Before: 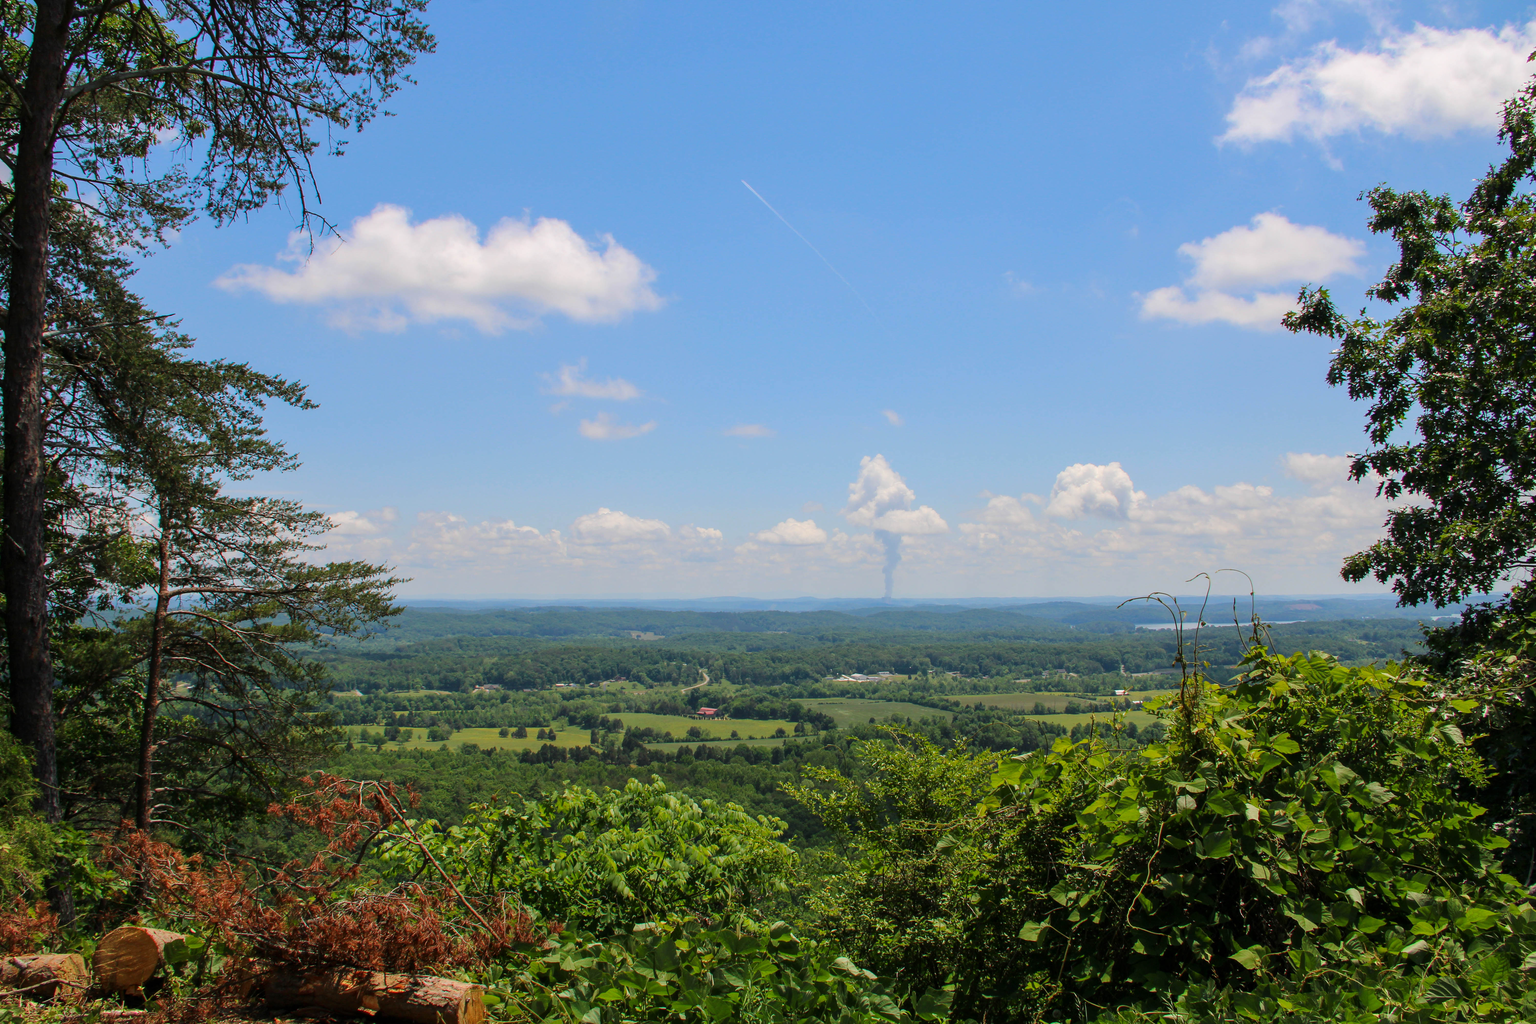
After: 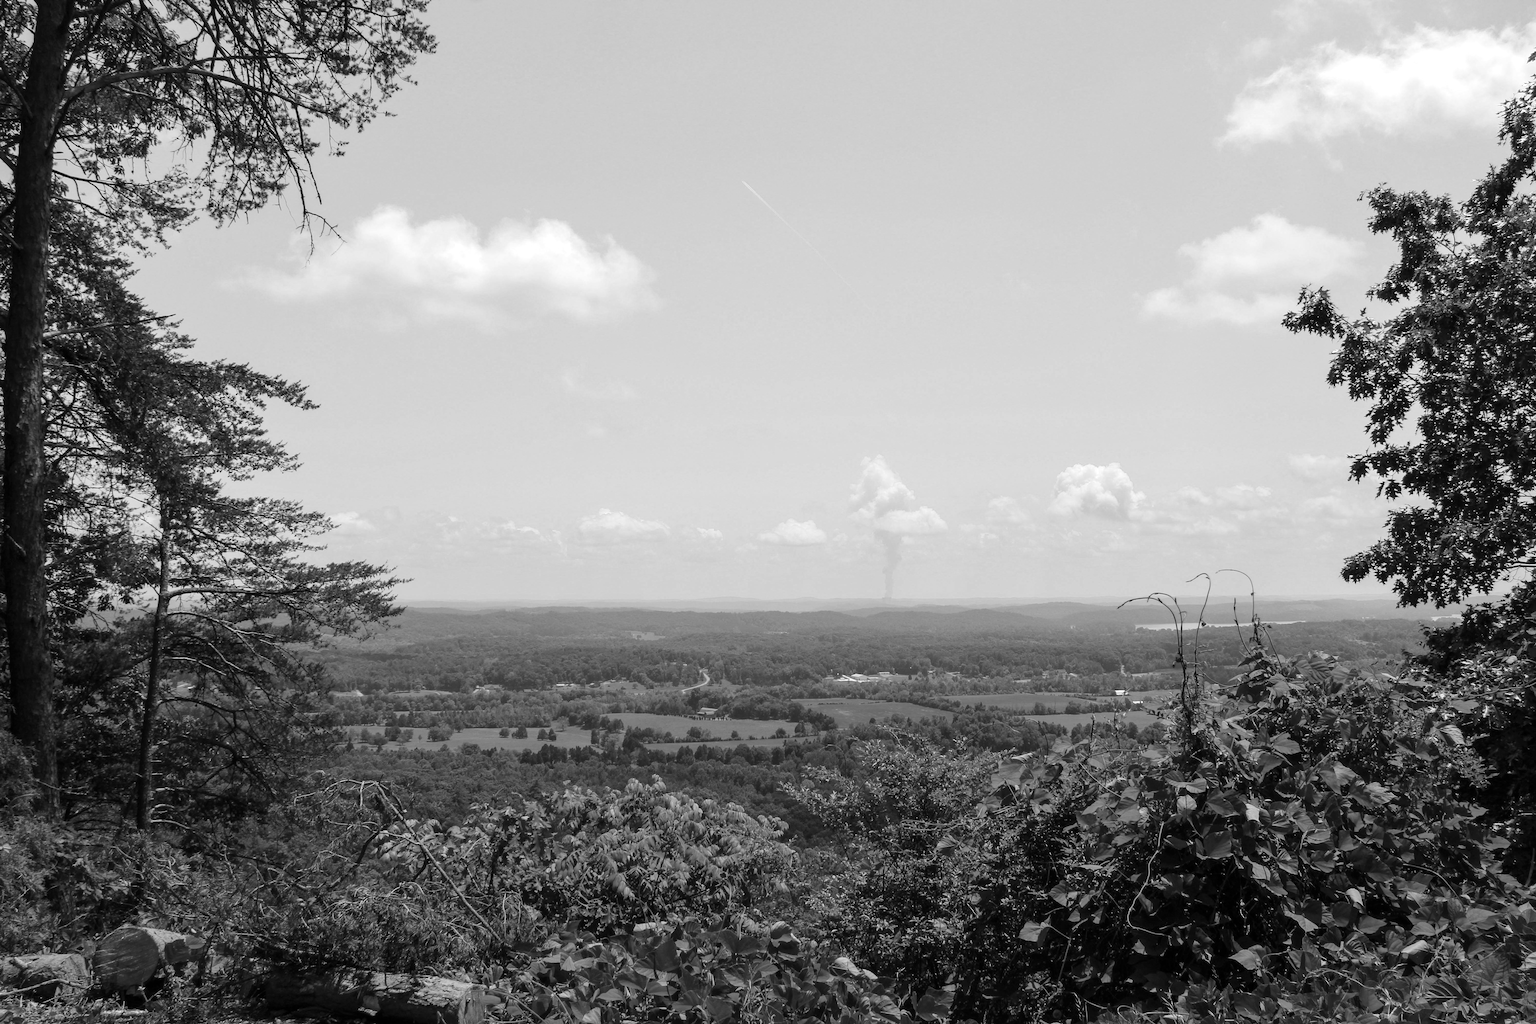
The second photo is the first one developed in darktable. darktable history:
color calibration: output gray [0.267, 0.423, 0.261, 0], illuminant custom, x 0.38, y 0.481, temperature 4468.54 K
